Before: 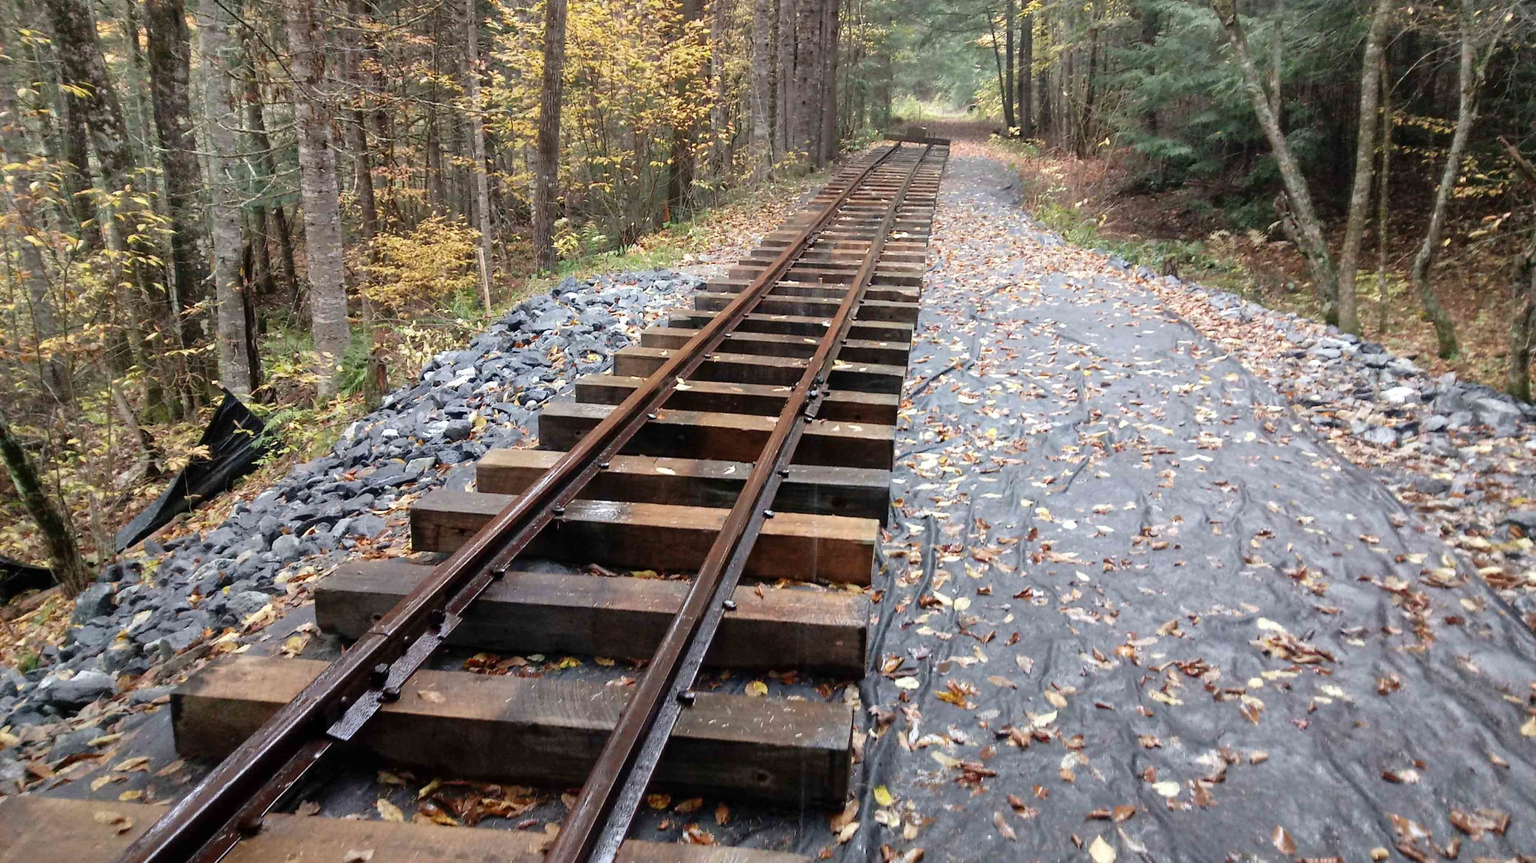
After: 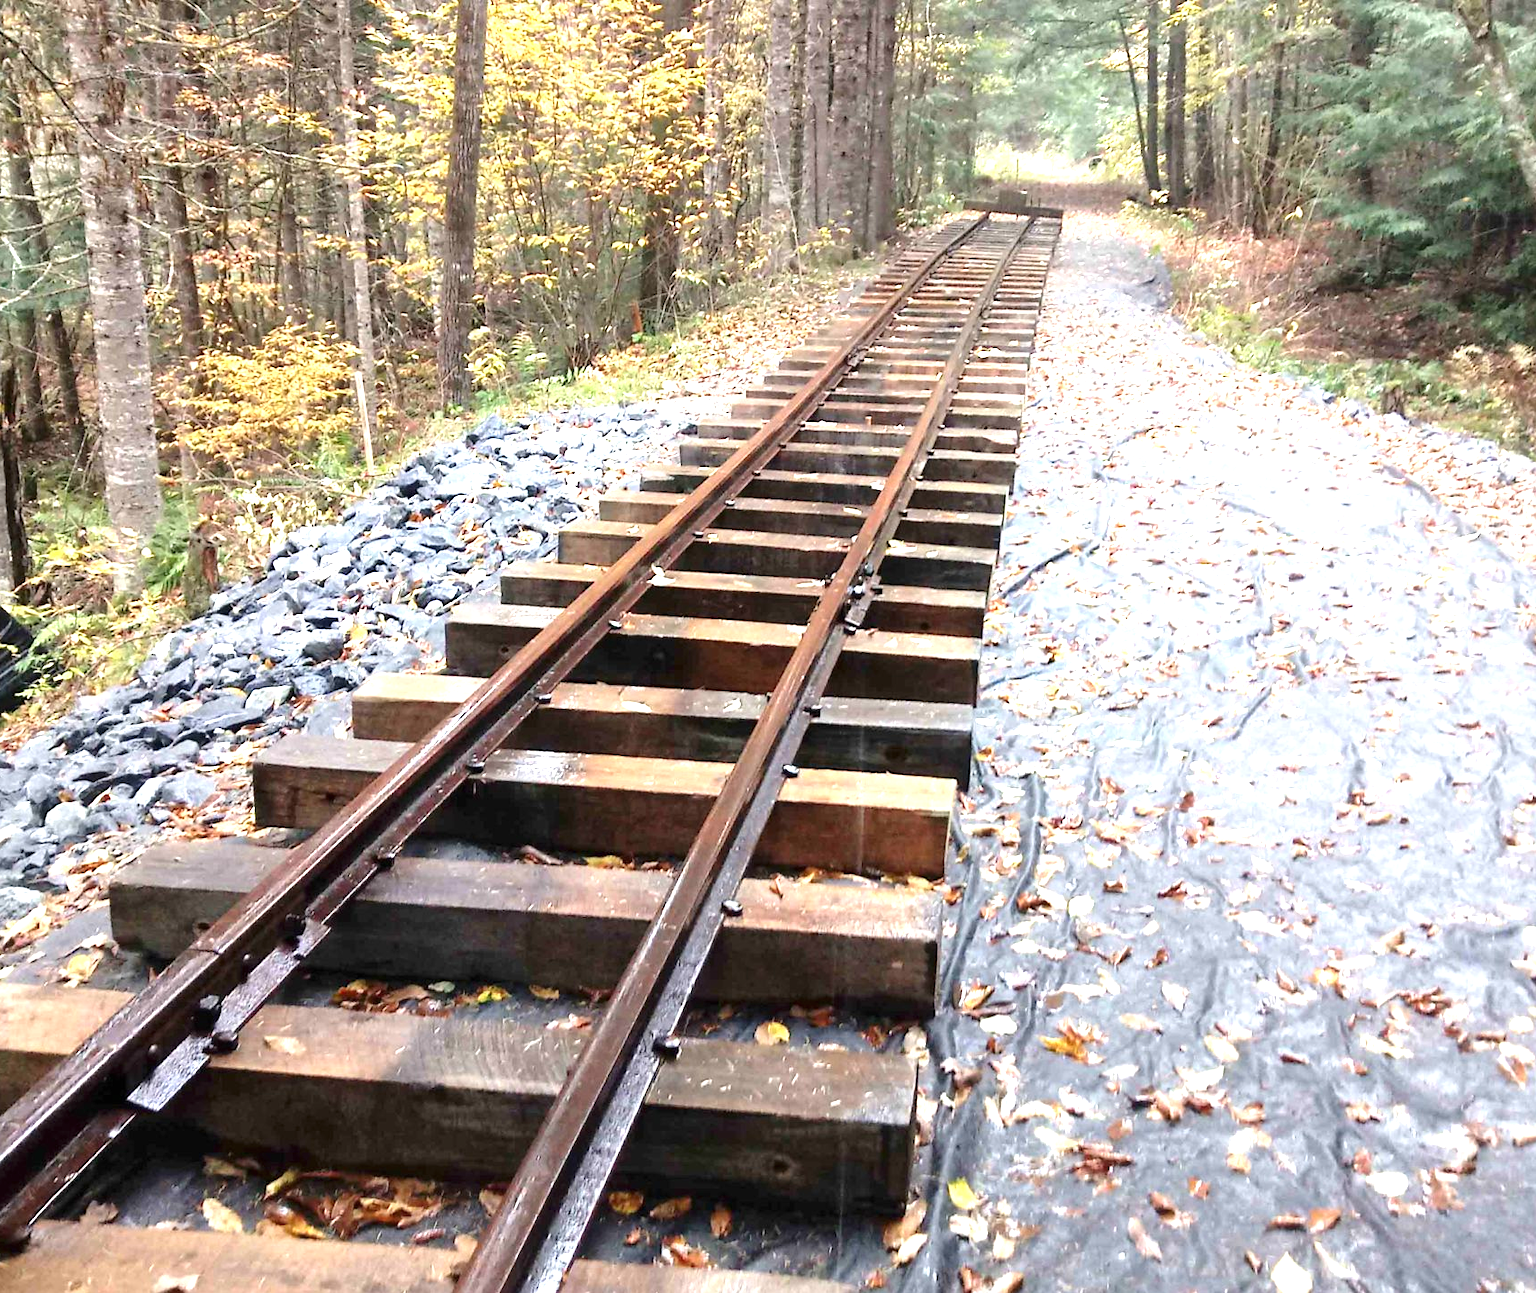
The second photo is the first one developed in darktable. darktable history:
exposure: black level correction 0, exposure 1.2 EV, compensate exposure bias true, compensate highlight preservation false
crop and rotate: left 15.754%, right 17.579%
